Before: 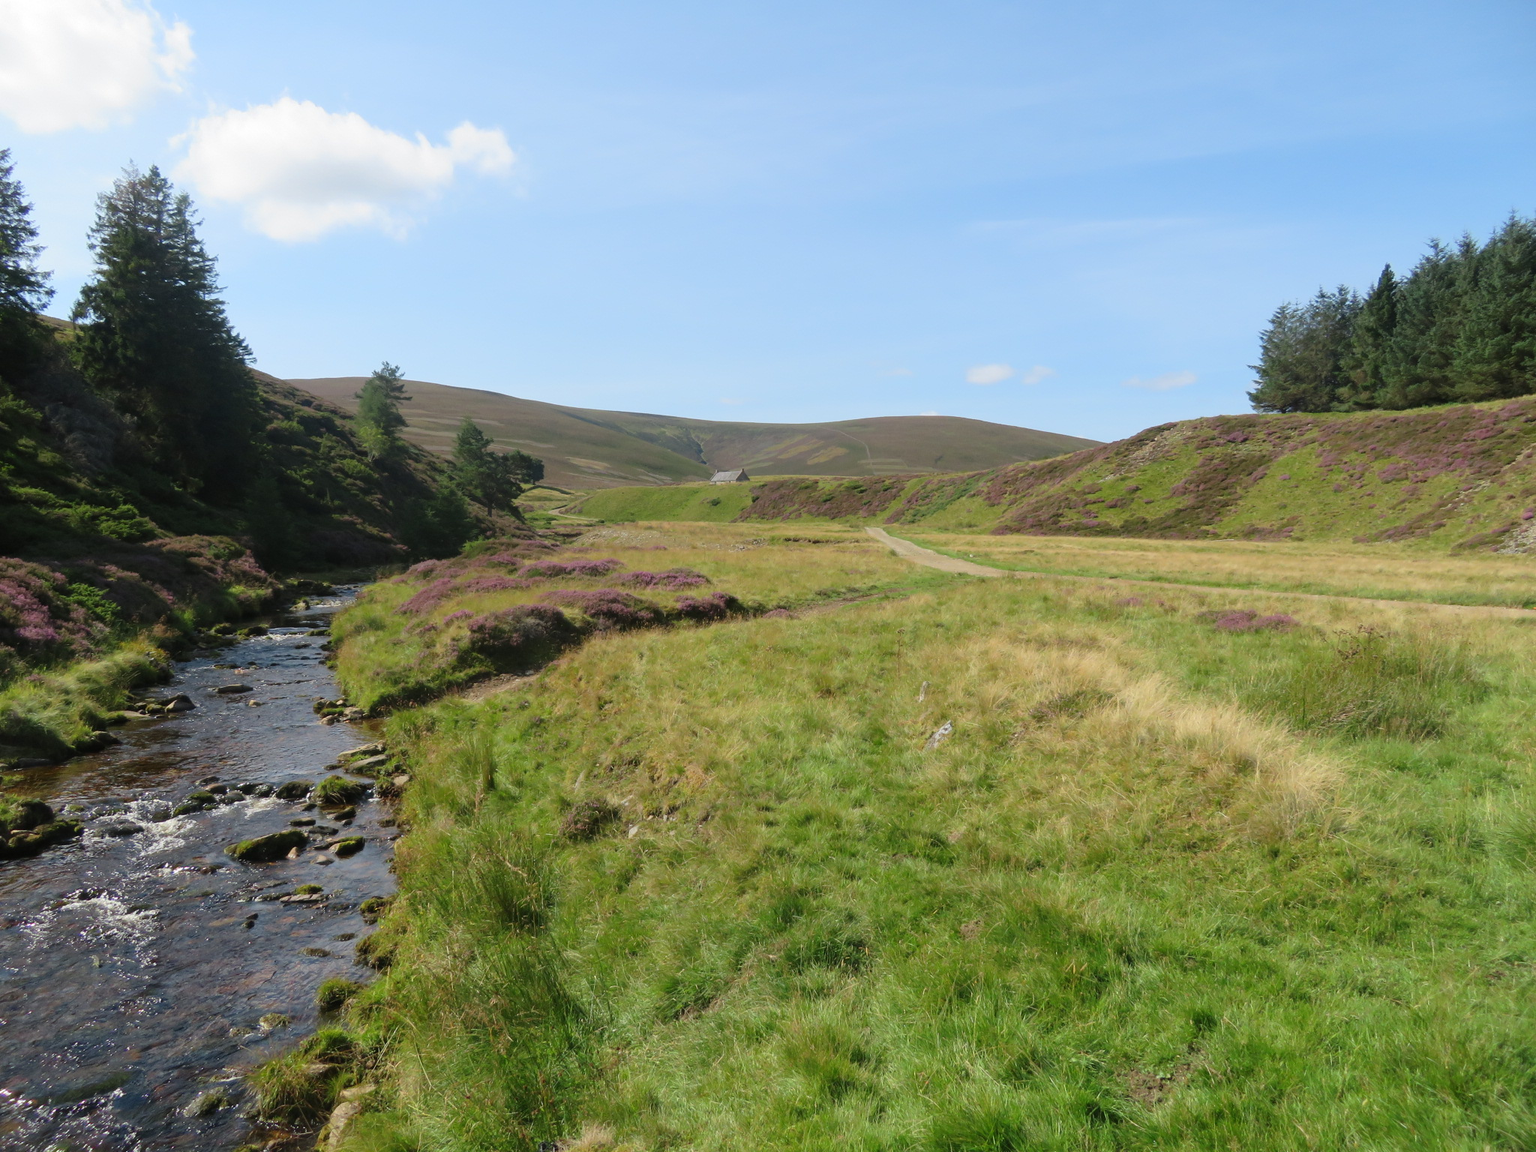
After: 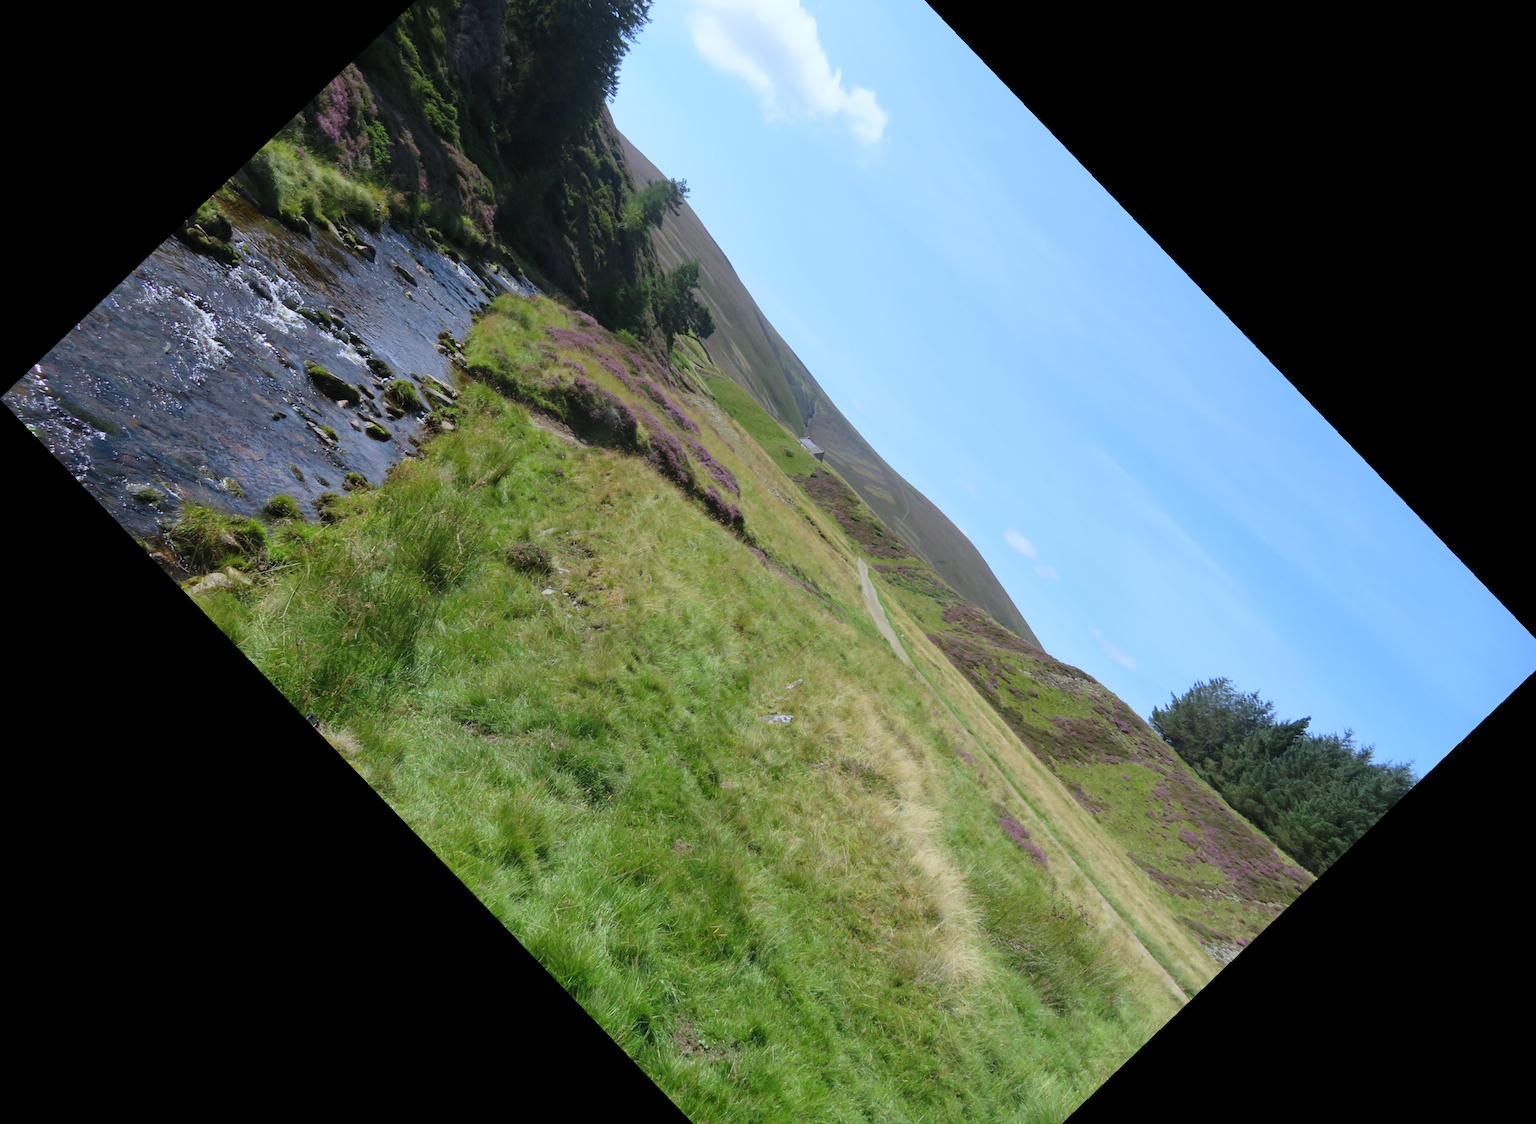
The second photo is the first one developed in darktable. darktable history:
white balance: red 0.948, green 1.02, blue 1.176
crop and rotate: angle -46.26°, top 16.234%, right 0.912%, bottom 11.704%
